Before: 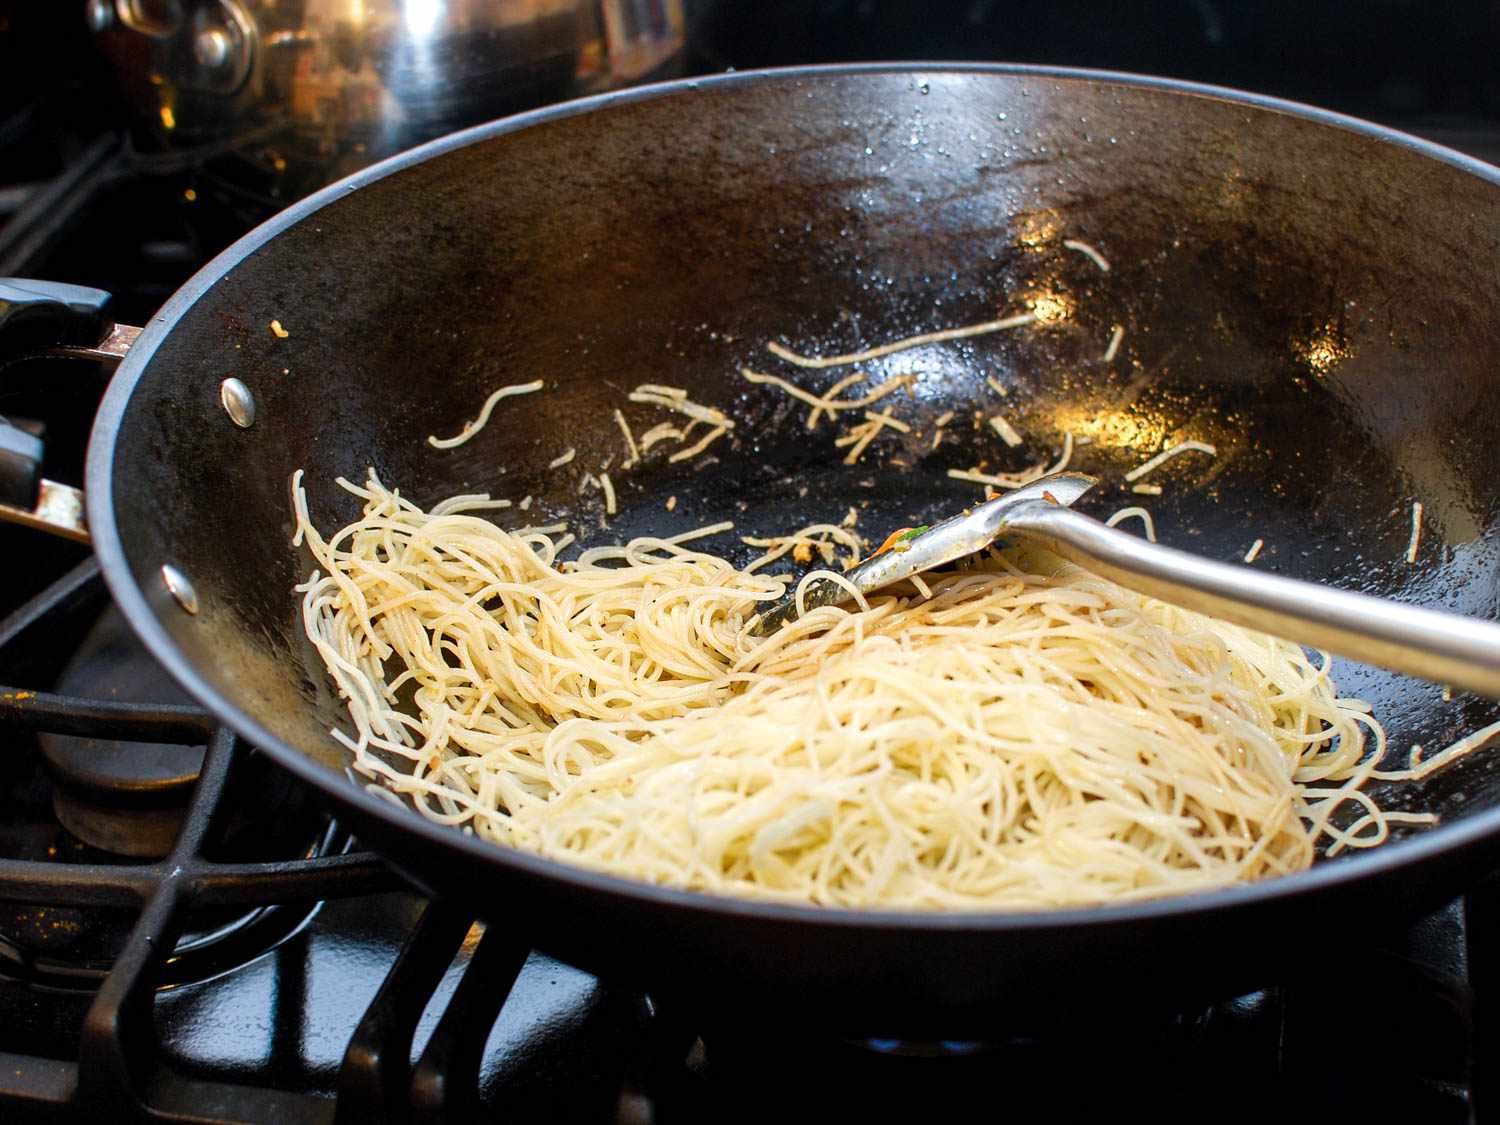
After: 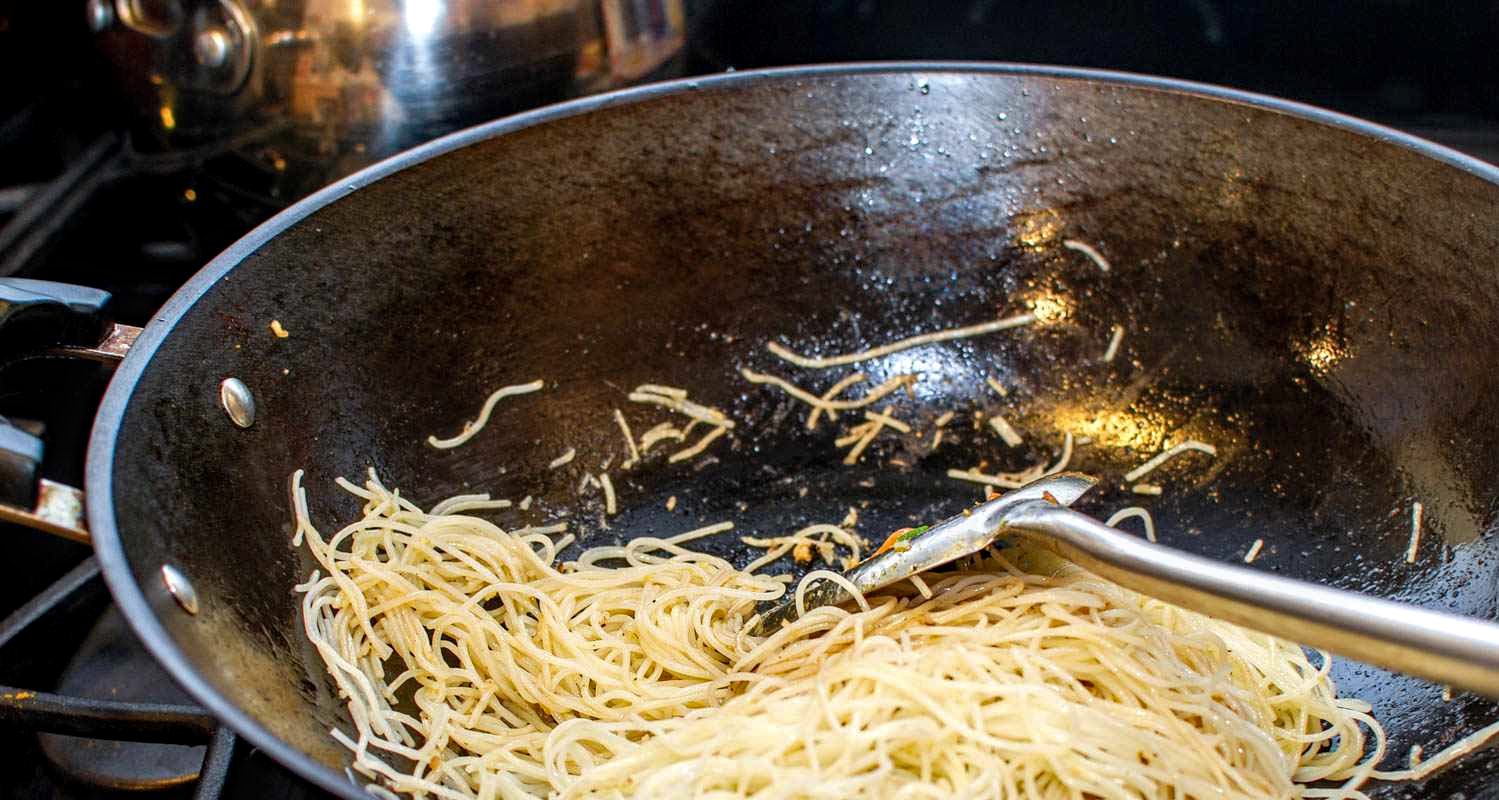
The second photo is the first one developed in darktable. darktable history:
local contrast: on, module defaults
crop: bottom 28.881%
haze removal: compatibility mode true, adaptive false
